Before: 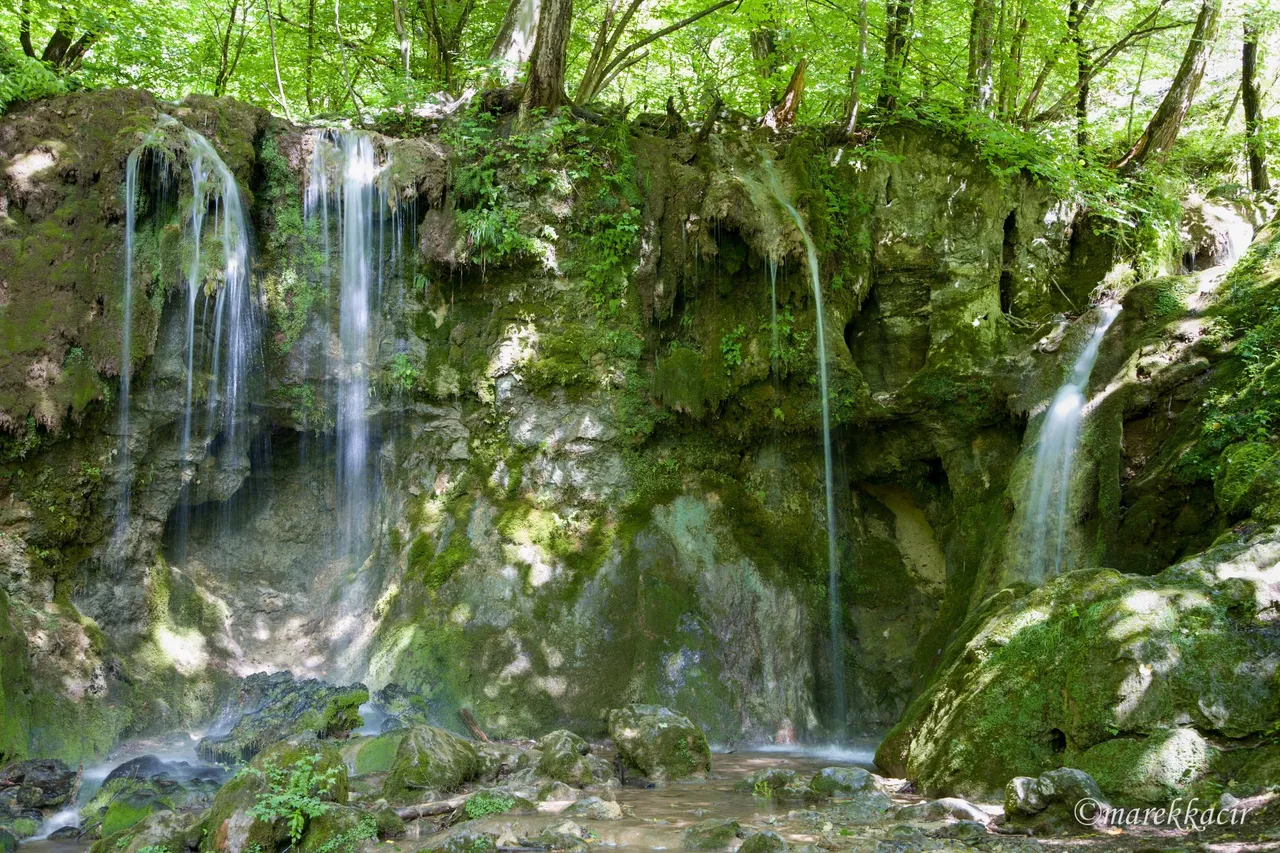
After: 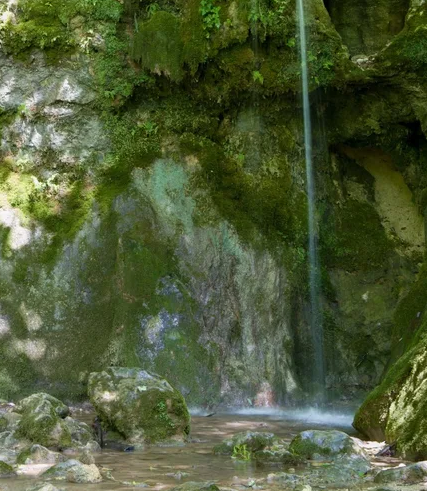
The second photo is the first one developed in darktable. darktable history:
crop: left 40.764%, top 39.591%, right 25.851%, bottom 2.83%
exposure: exposure -0.048 EV, compensate highlight preservation false
